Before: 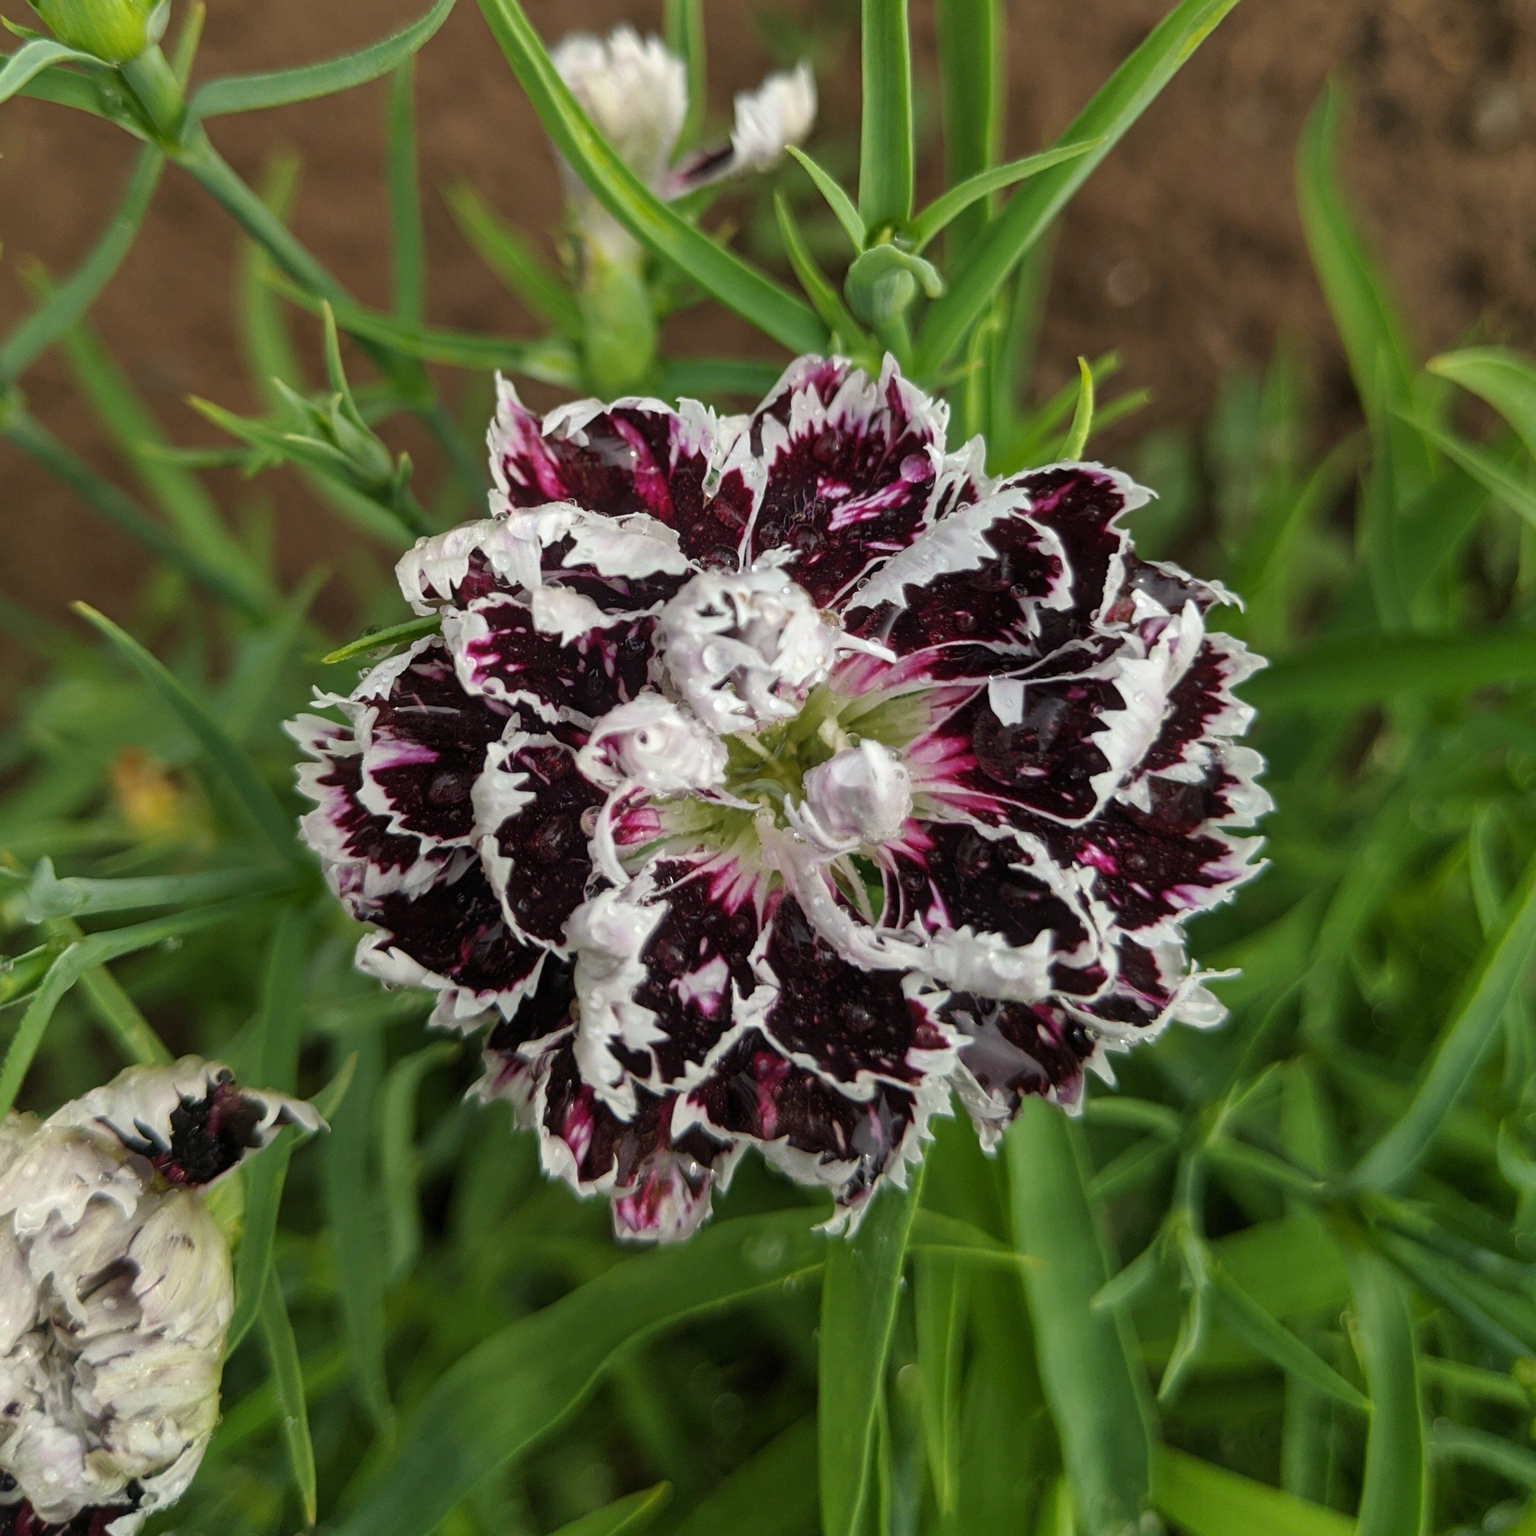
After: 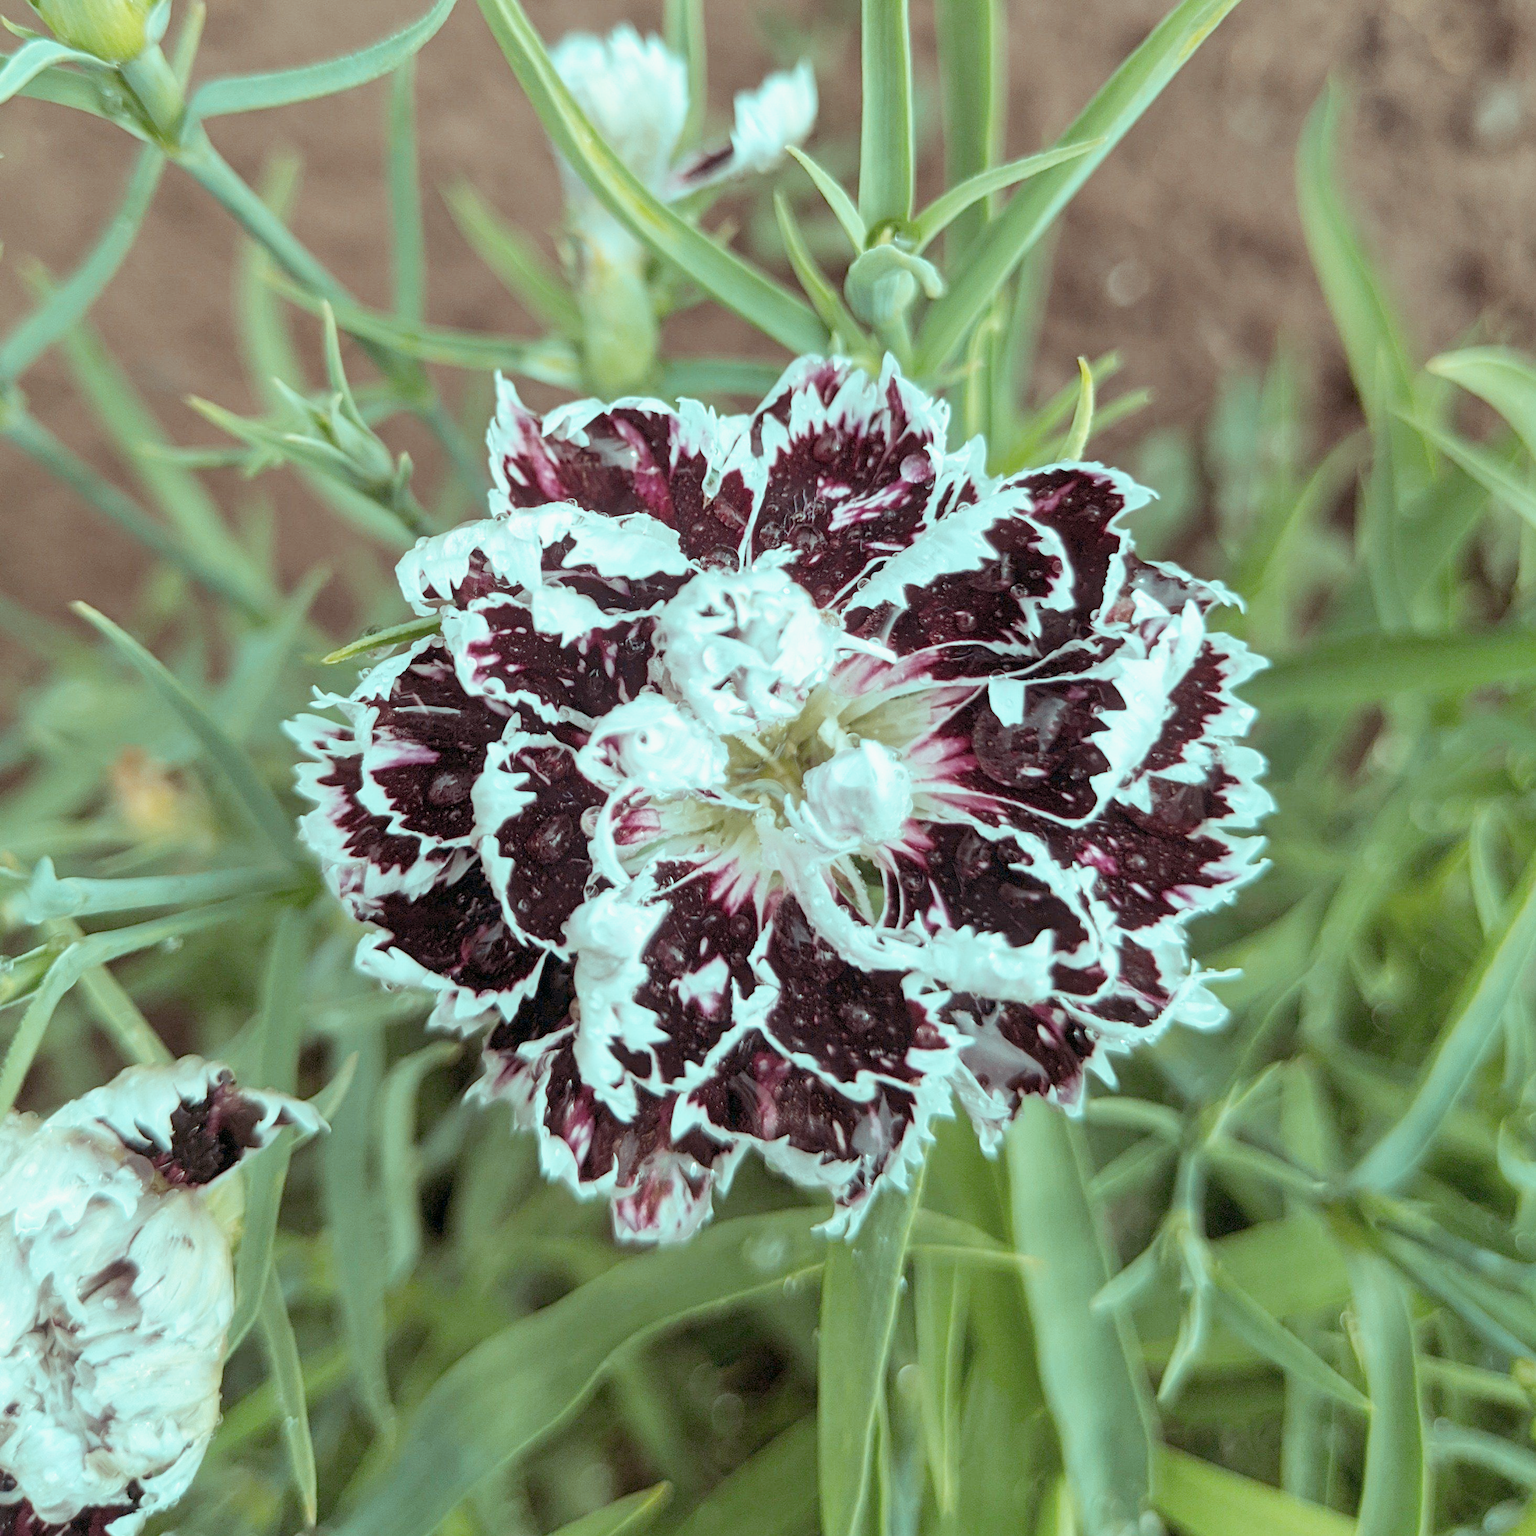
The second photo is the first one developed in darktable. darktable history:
tone curve: curves: ch0 [(0, 0) (0.003, 0) (0.011, 0.001) (0.025, 0.003) (0.044, 0.006) (0.069, 0.009) (0.1, 0.013) (0.136, 0.032) (0.177, 0.067) (0.224, 0.121) (0.277, 0.185) (0.335, 0.255) (0.399, 0.333) (0.468, 0.417) (0.543, 0.508) (0.623, 0.606) (0.709, 0.71) (0.801, 0.819) (0.898, 0.926) (1, 1)], preserve colors none
color look up table: target L [88.71, 79.3, 69.46, 67.31, 52.26, 32.99, 199.32, 97.46, 90.39, 78.25, 74.87, 80.19, 64.24, 64.45, 63.34, 52.52, 44.3, 46.94, 43.46, 33.81, 28.27, 85.91, 80.78, 80.63, 74.66, 50.2, 46.19, 46.04, 49.91, 42.67, 30.88, 25.72, 22.97, 23.02, 20.86, 17.66, 13.77, 11.58, 10.69, 81.66, 81.72, 81.26, 81.26, 81.31, 73.68, 65.58, 65.62, 50.27, 41.98], target a [-19.41, -13.38, -24.75, -47.86, -39.38, -6.183, 0, 0, -20.78, 2.443, 2.851, -9.024, 27.08, 18.02, 12.69, 27.63, 35.59, 34.22, 33.65, 28.15, 12.32, -18.02, -10.22, -14.59, -11.67, -3.816, 30.83, 14.64, -9.047, 1.811, 3.532, 2.174, 9.394, 7.879, 0.393, -1.347, -2.153, -4.005, -6.647, -17.25, -23.87, -17, -20.25, -19.98, -39.81, -7.871, -27.02, -17.54, -12.63], target b [-4.942, -3.233, 37.7, 16.67, 18.72, 11.45, 0, 0.002, -5.585, 54.2, 52.37, -2.283, 46.39, 48.32, 11.6, 40.29, 23.9, 4.628, 17.84, 18.83, 8.366, -4.638, -2.729, -3.497, -2.917, -21.14, -3.873, -20.57, -38.12, -1.288, -36.5, -1.897, -8.619, -31.46, -0.93, -3.729, -5.415, -4.405, -4.862, -4.117, -8.258, -5.733, -6.151, -8.159, -7.756, -1.571, -23.62, -24.72, -21.92], num patches 49
